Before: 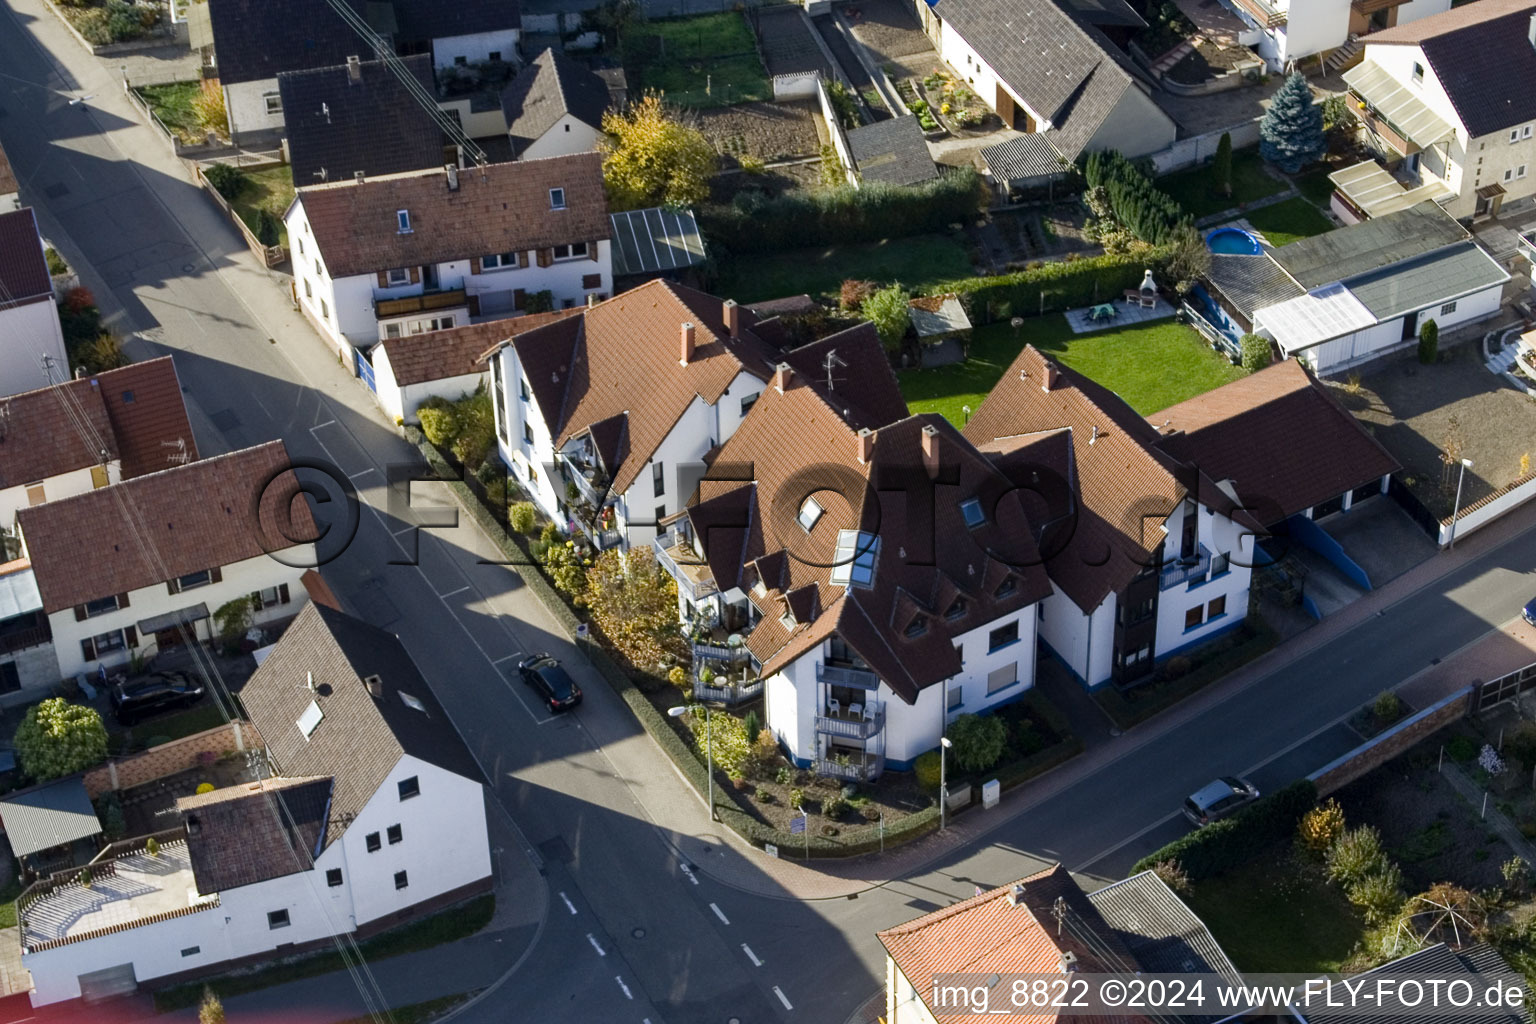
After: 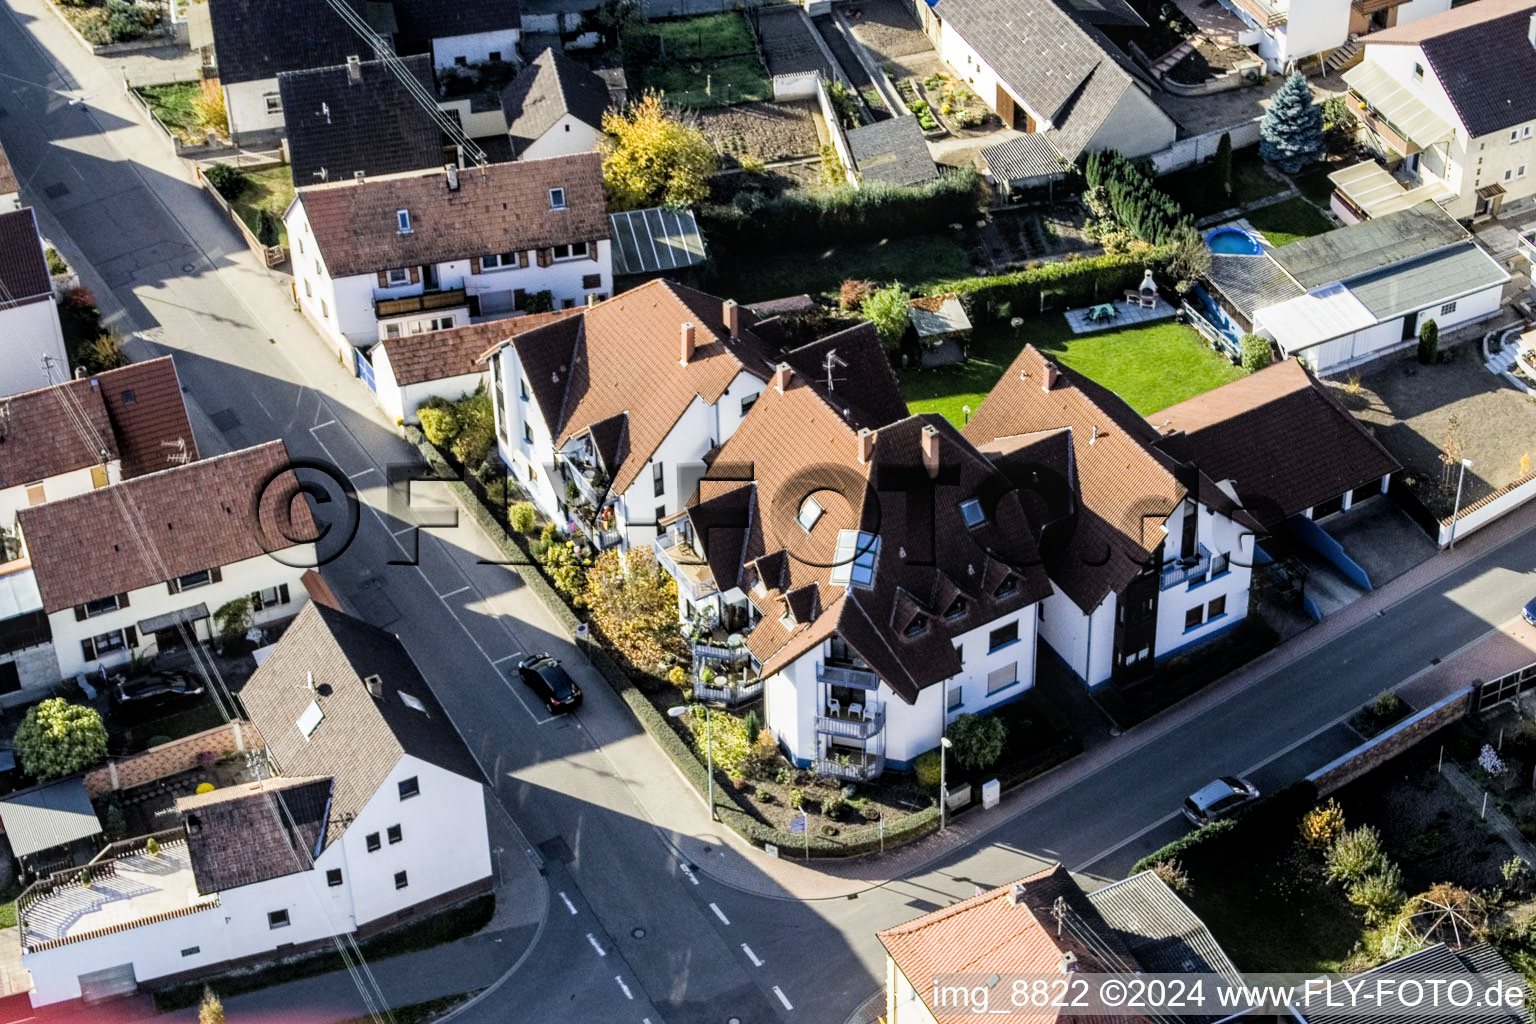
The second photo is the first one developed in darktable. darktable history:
local contrast: on, module defaults
filmic rgb: black relative exposure -5.09 EV, white relative exposure 4 EV, hardness 2.9, contrast 1.196
exposure: exposure 1 EV, compensate highlight preservation false
